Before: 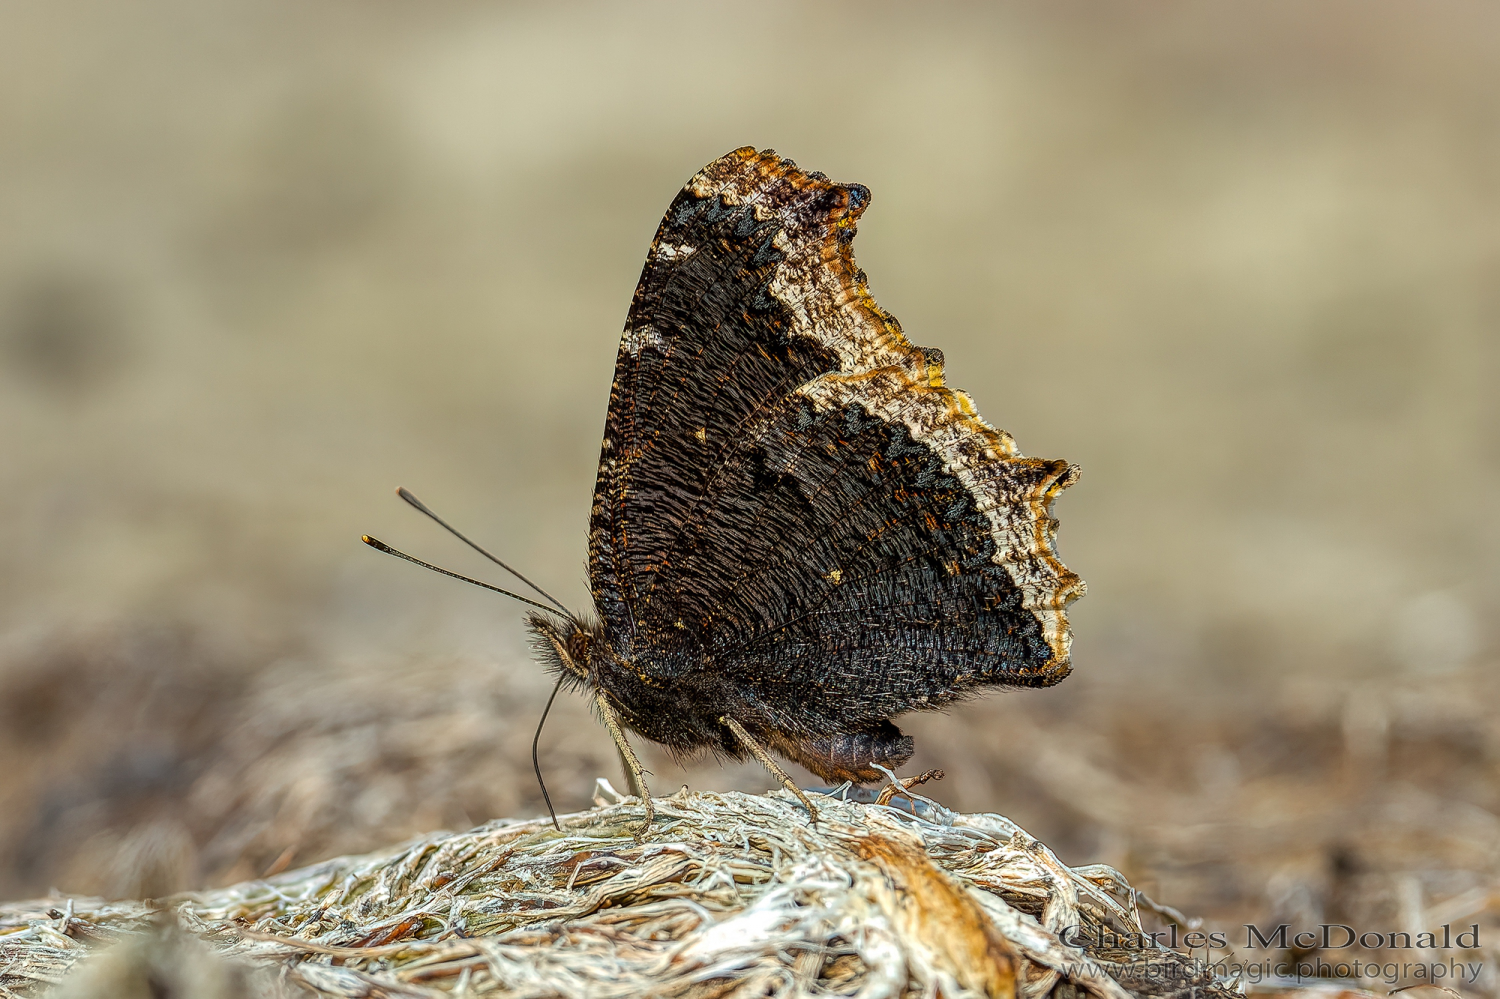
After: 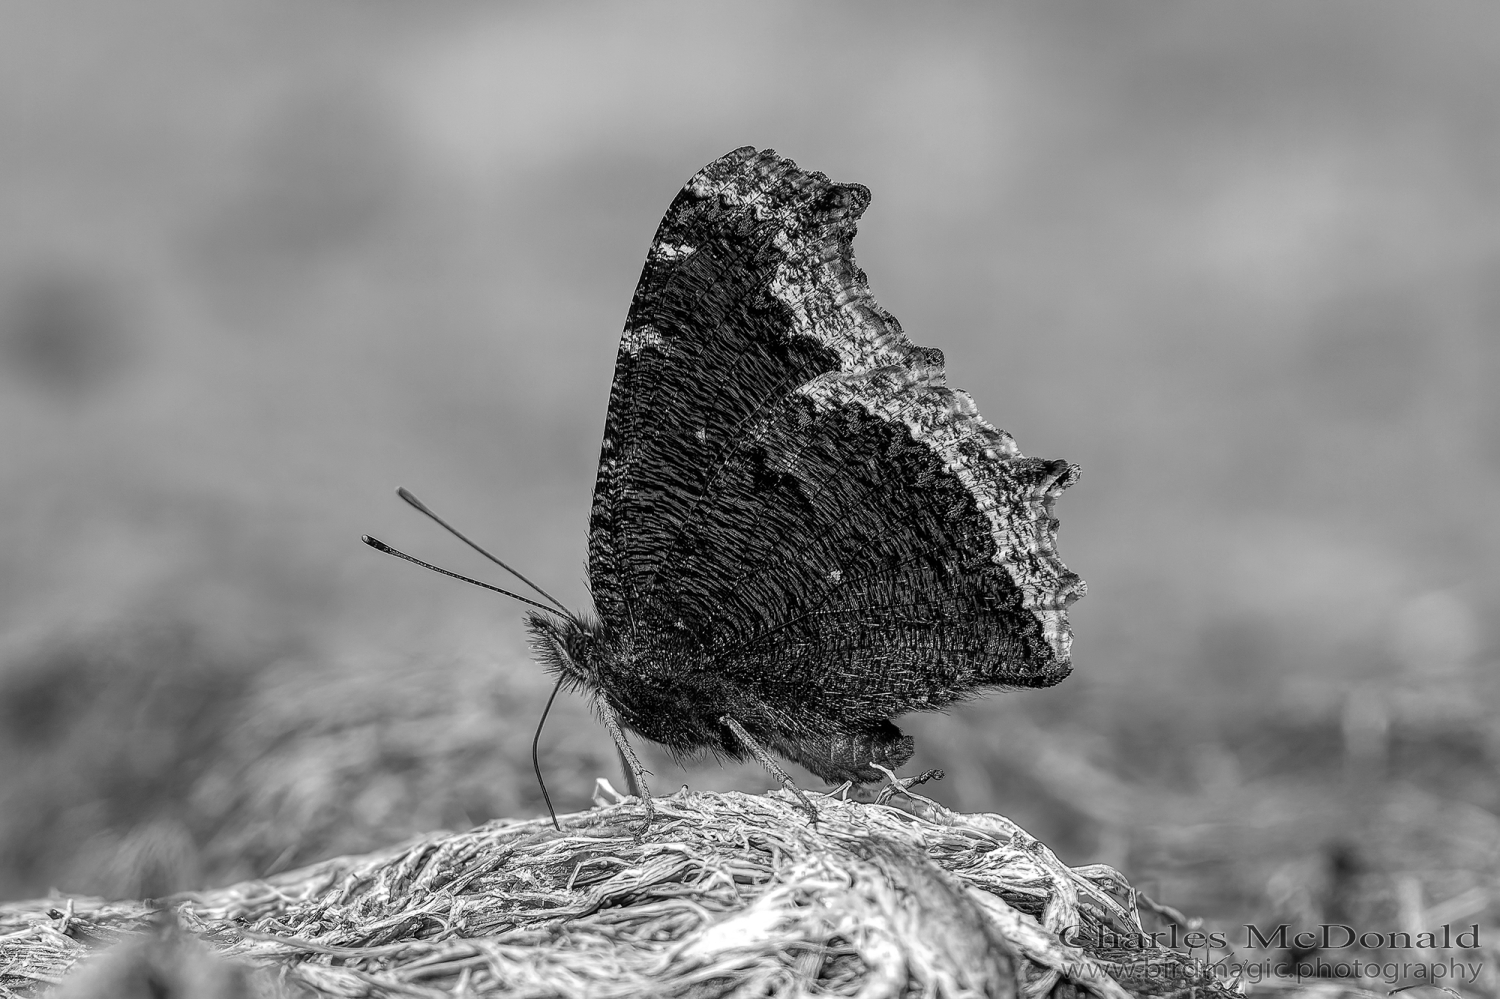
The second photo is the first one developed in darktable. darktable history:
color calibration: output gray [0.18, 0.41, 0.41, 0], illuminant custom, x 0.364, y 0.384, temperature 4521.24 K
